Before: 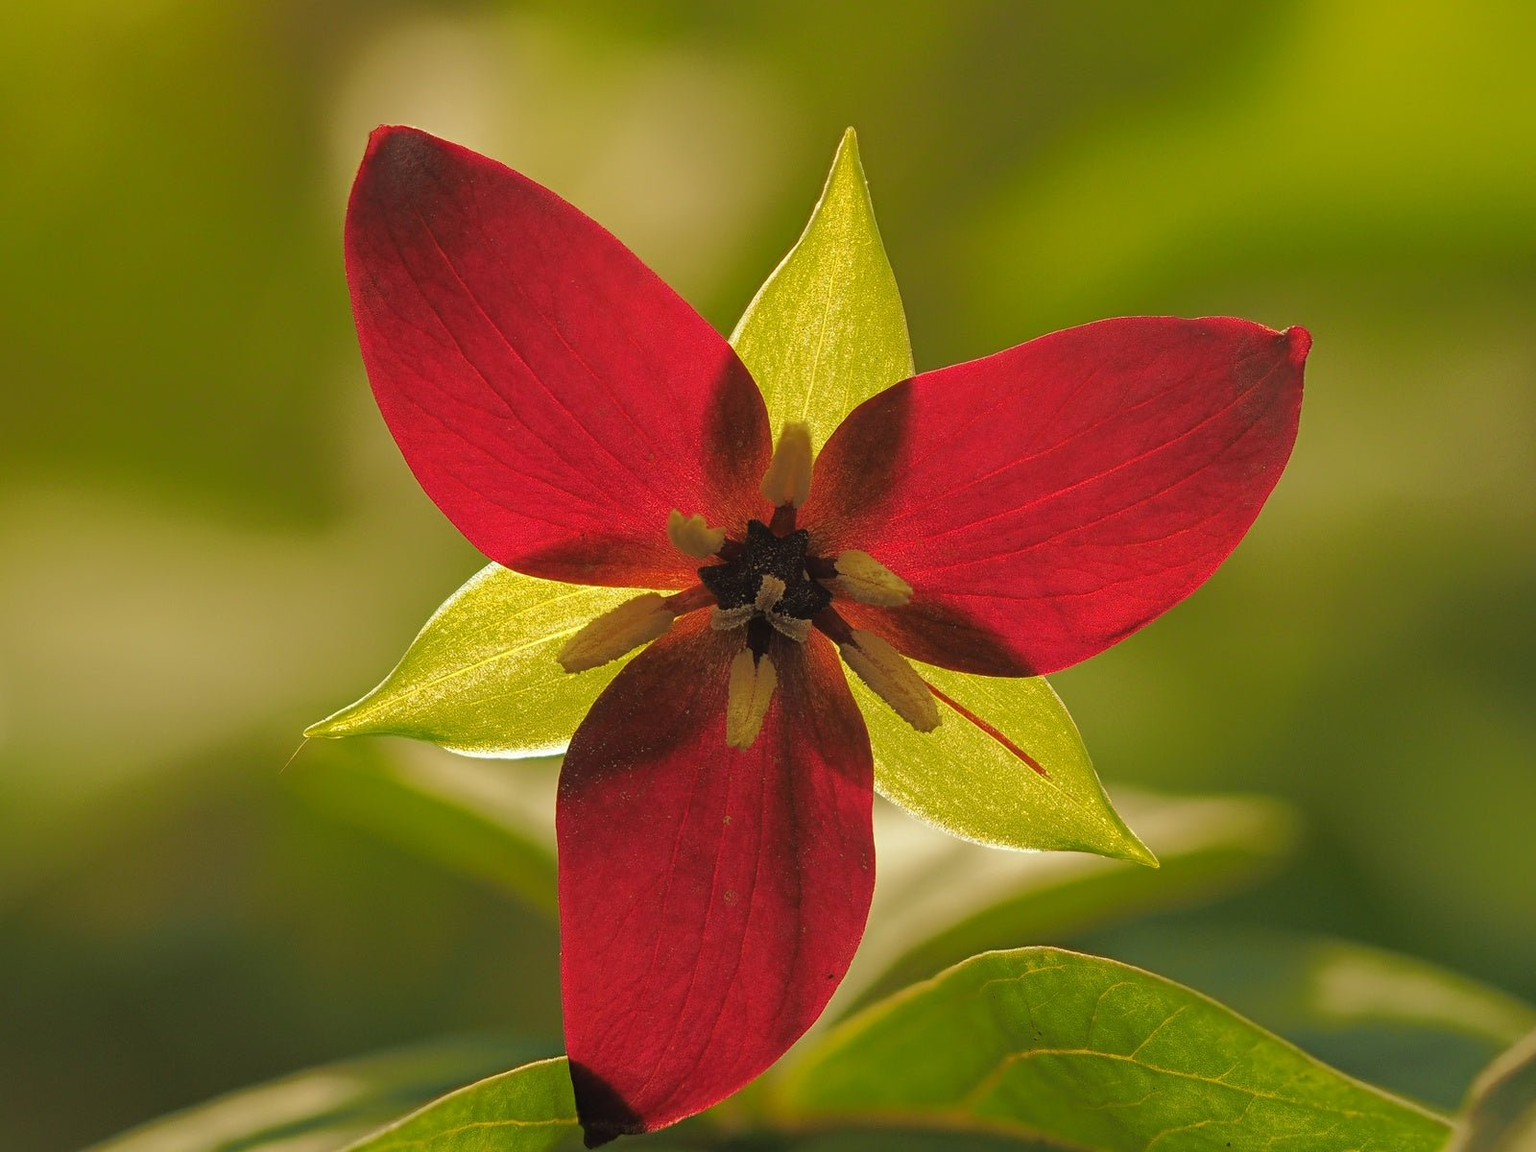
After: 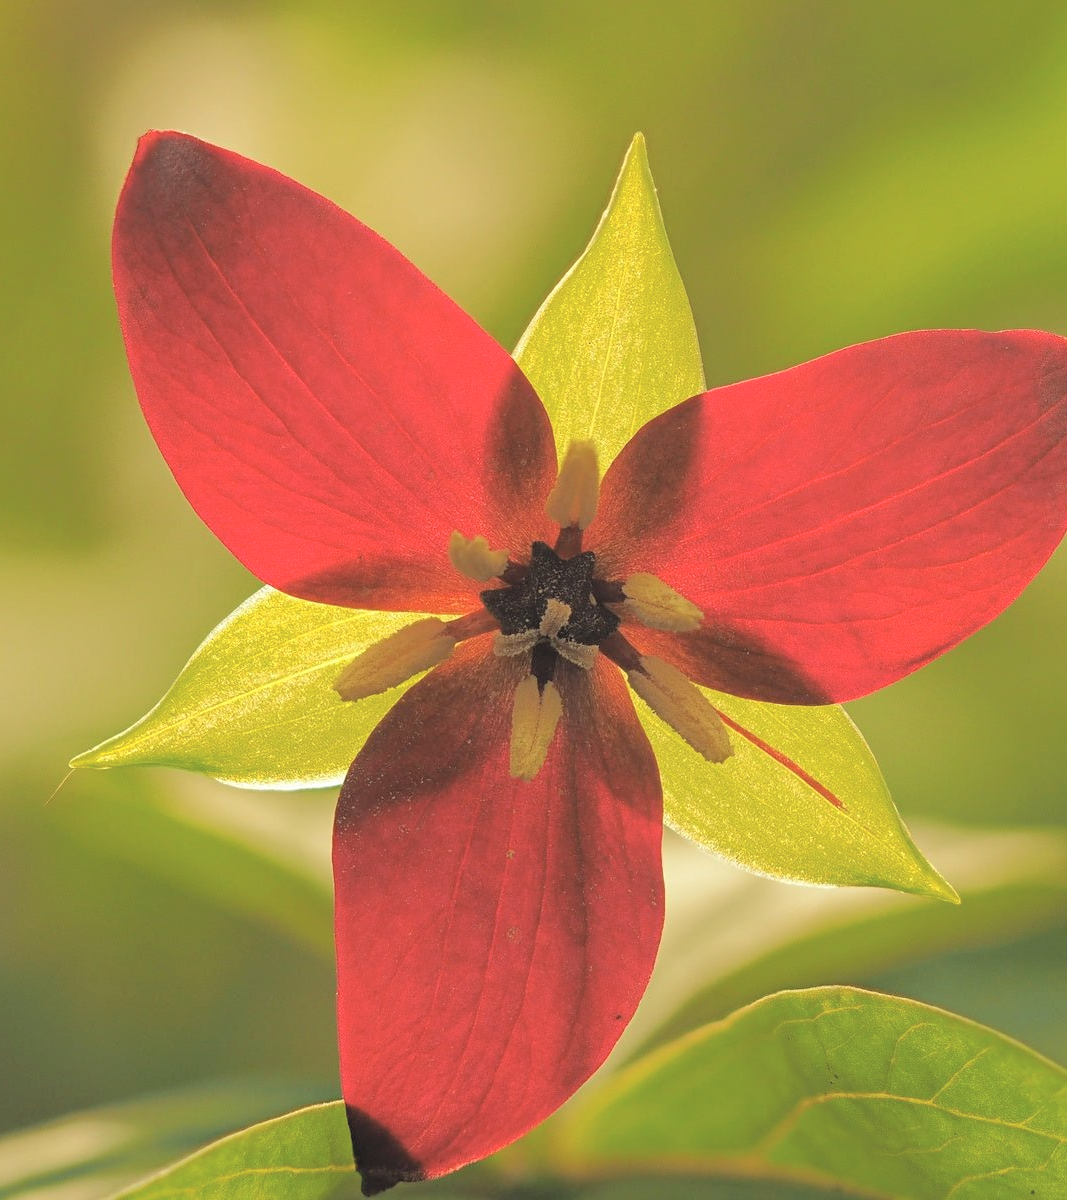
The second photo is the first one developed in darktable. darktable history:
contrast brightness saturation: brightness 0.28
crop and rotate: left 15.446%, right 17.836%
